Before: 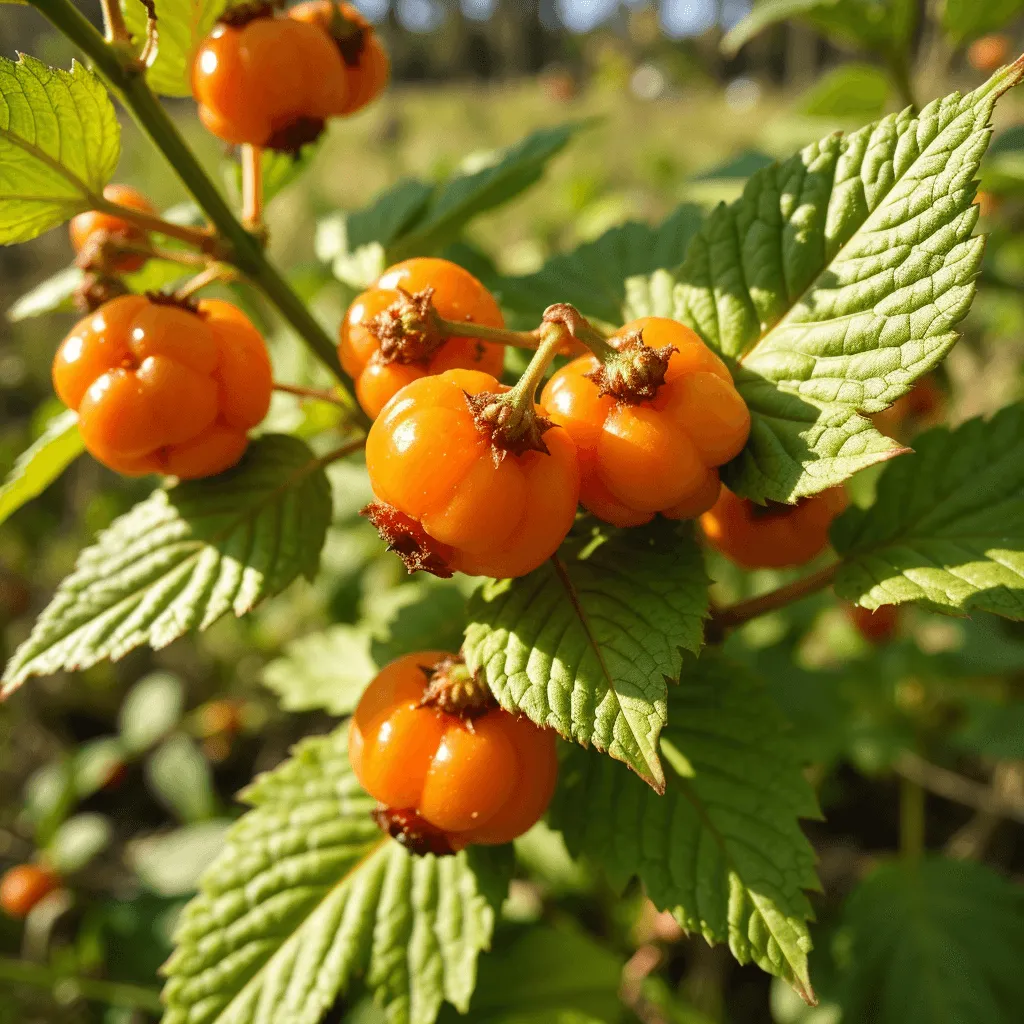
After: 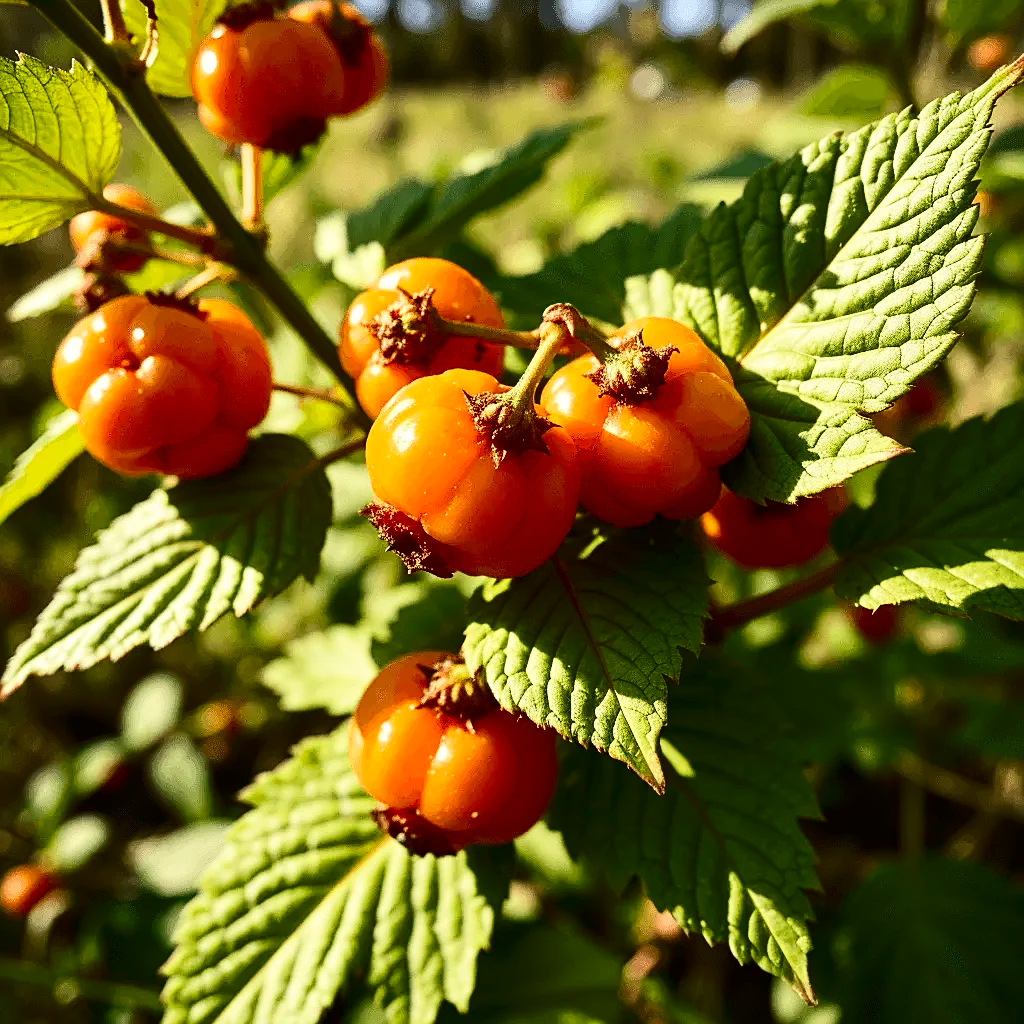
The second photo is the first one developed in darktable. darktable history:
contrast brightness saturation: contrast 0.32, brightness -0.08, saturation 0.17
sharpen: on, module defaults
